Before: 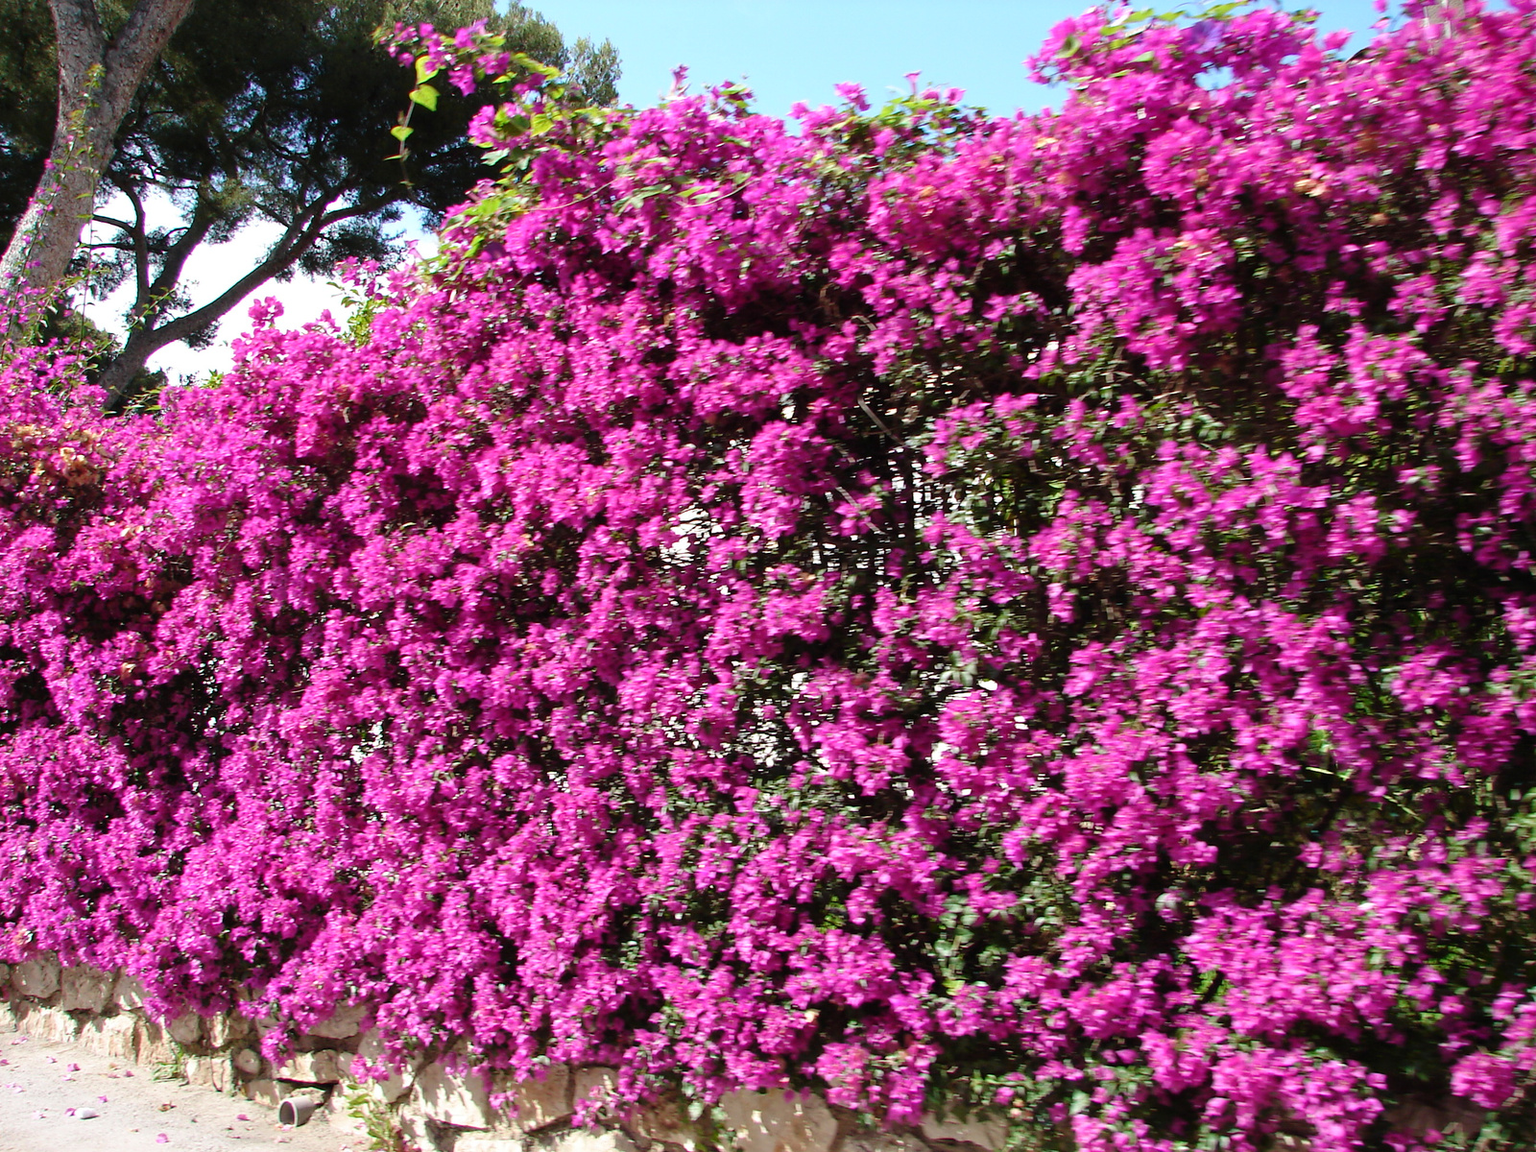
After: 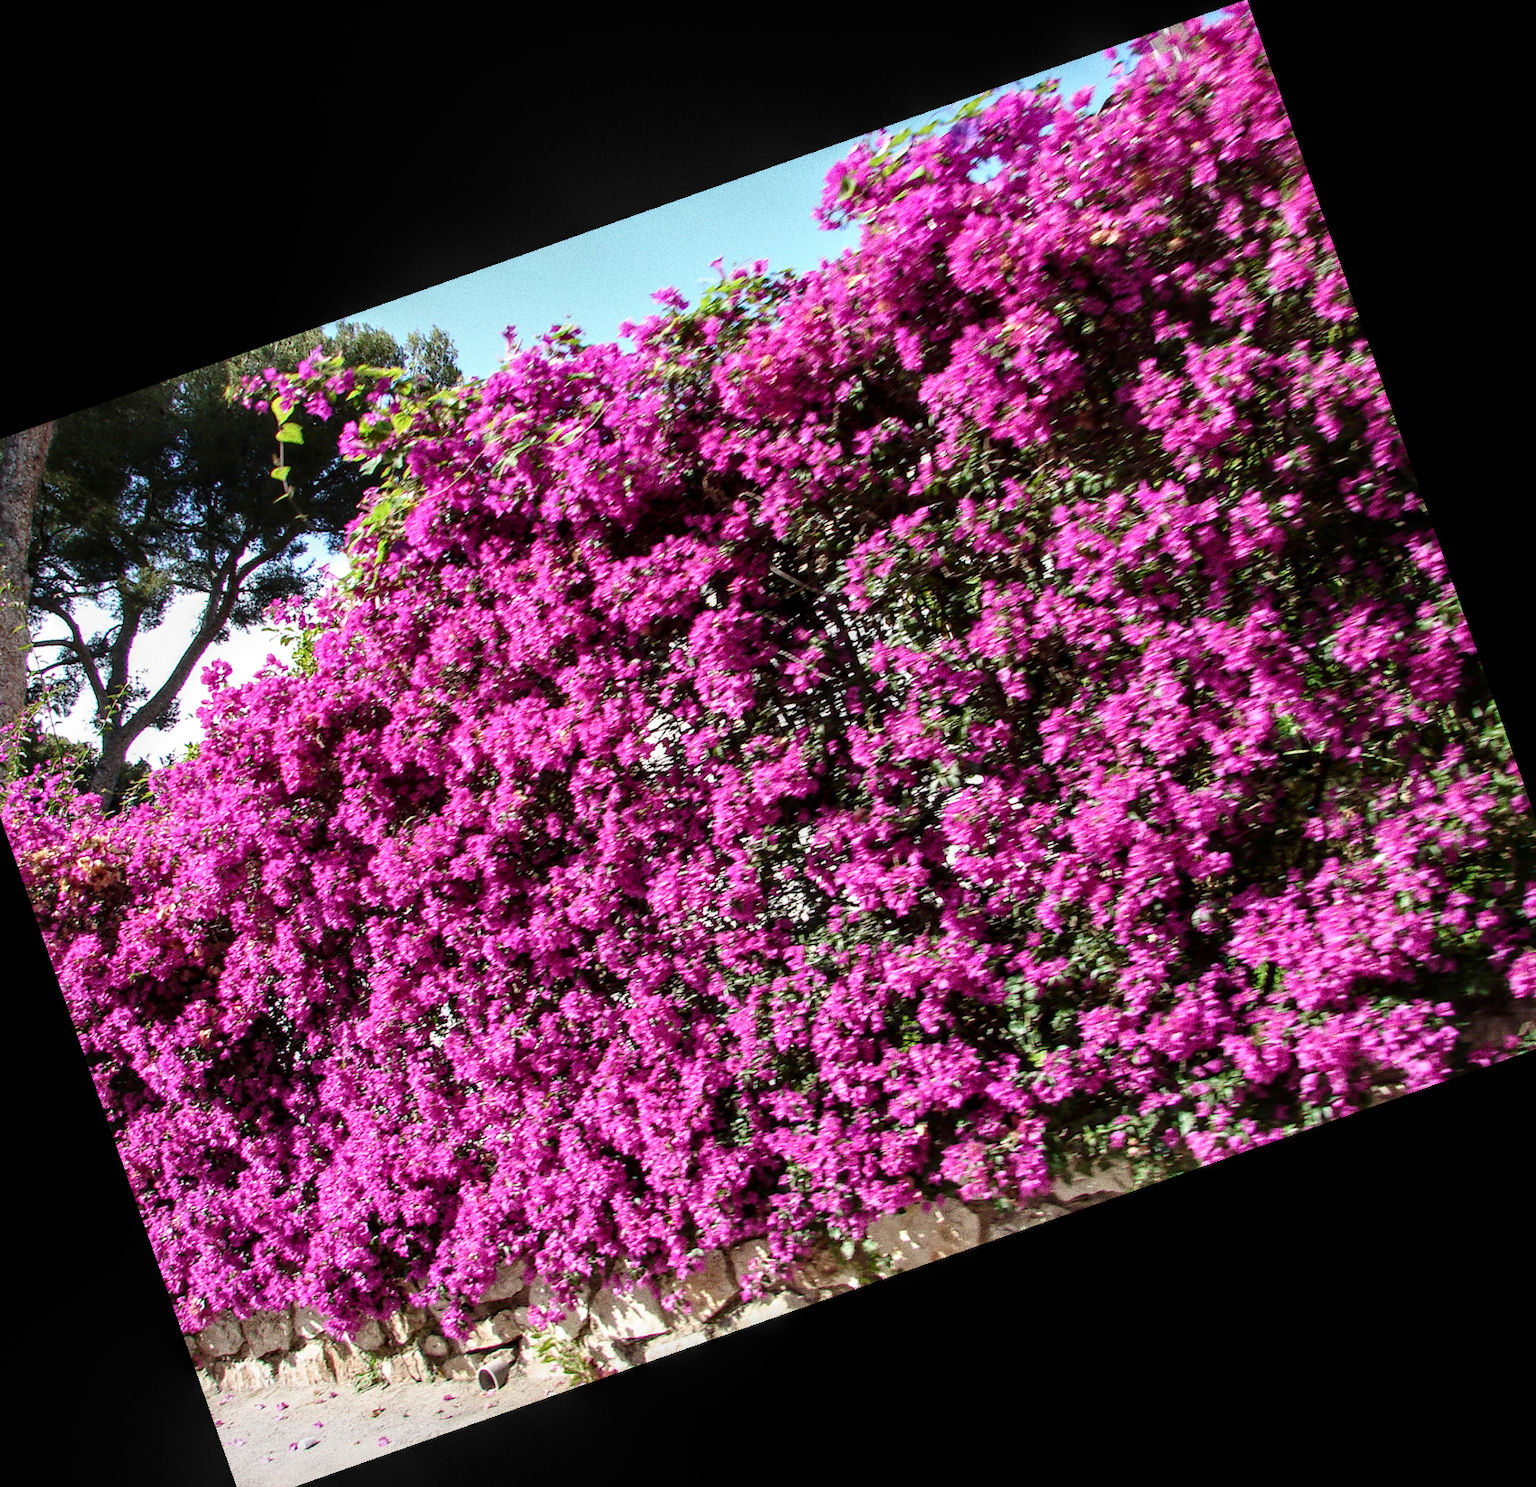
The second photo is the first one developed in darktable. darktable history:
contrast brightness saturation: contrast 0.14
crop and rotate: angle 19.43°, left 6.812%, right 4.125%, bottom 1.087%
grain: coarseness 0.09 ISO, strength 40%
local contrast: detail 130%
